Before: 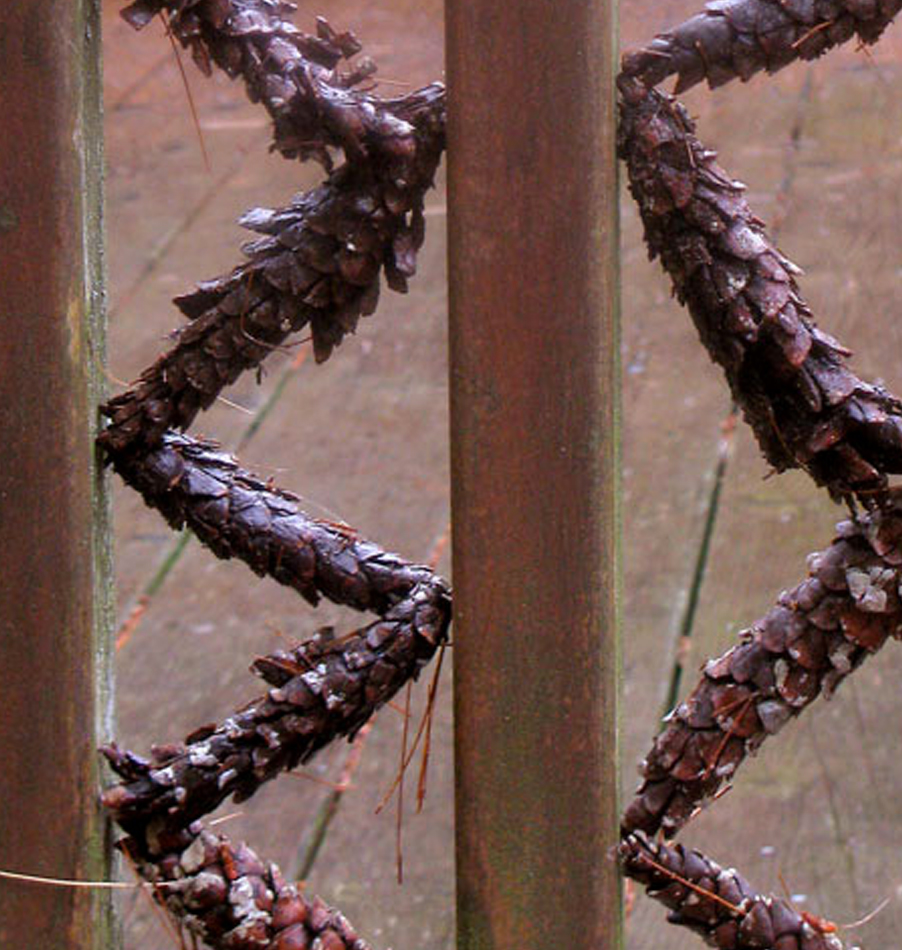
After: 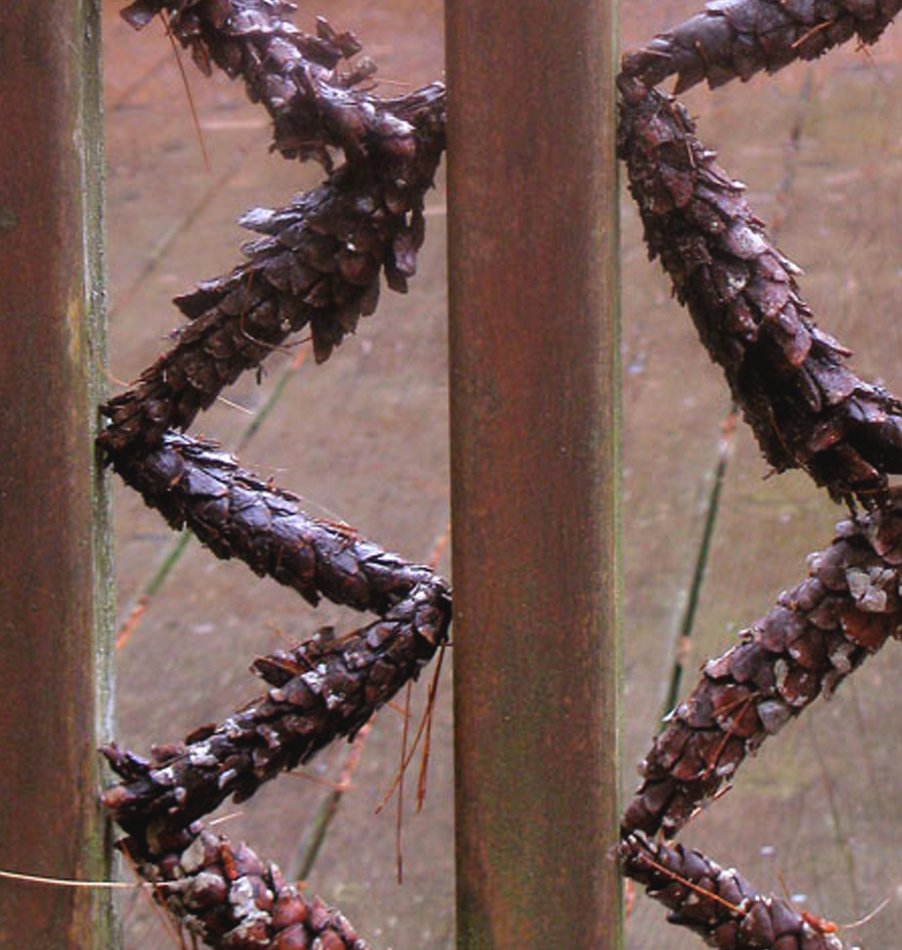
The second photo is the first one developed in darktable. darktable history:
exposure: black level correction -0.005, exposure 0.051 EV, compensate highlight preservation false
